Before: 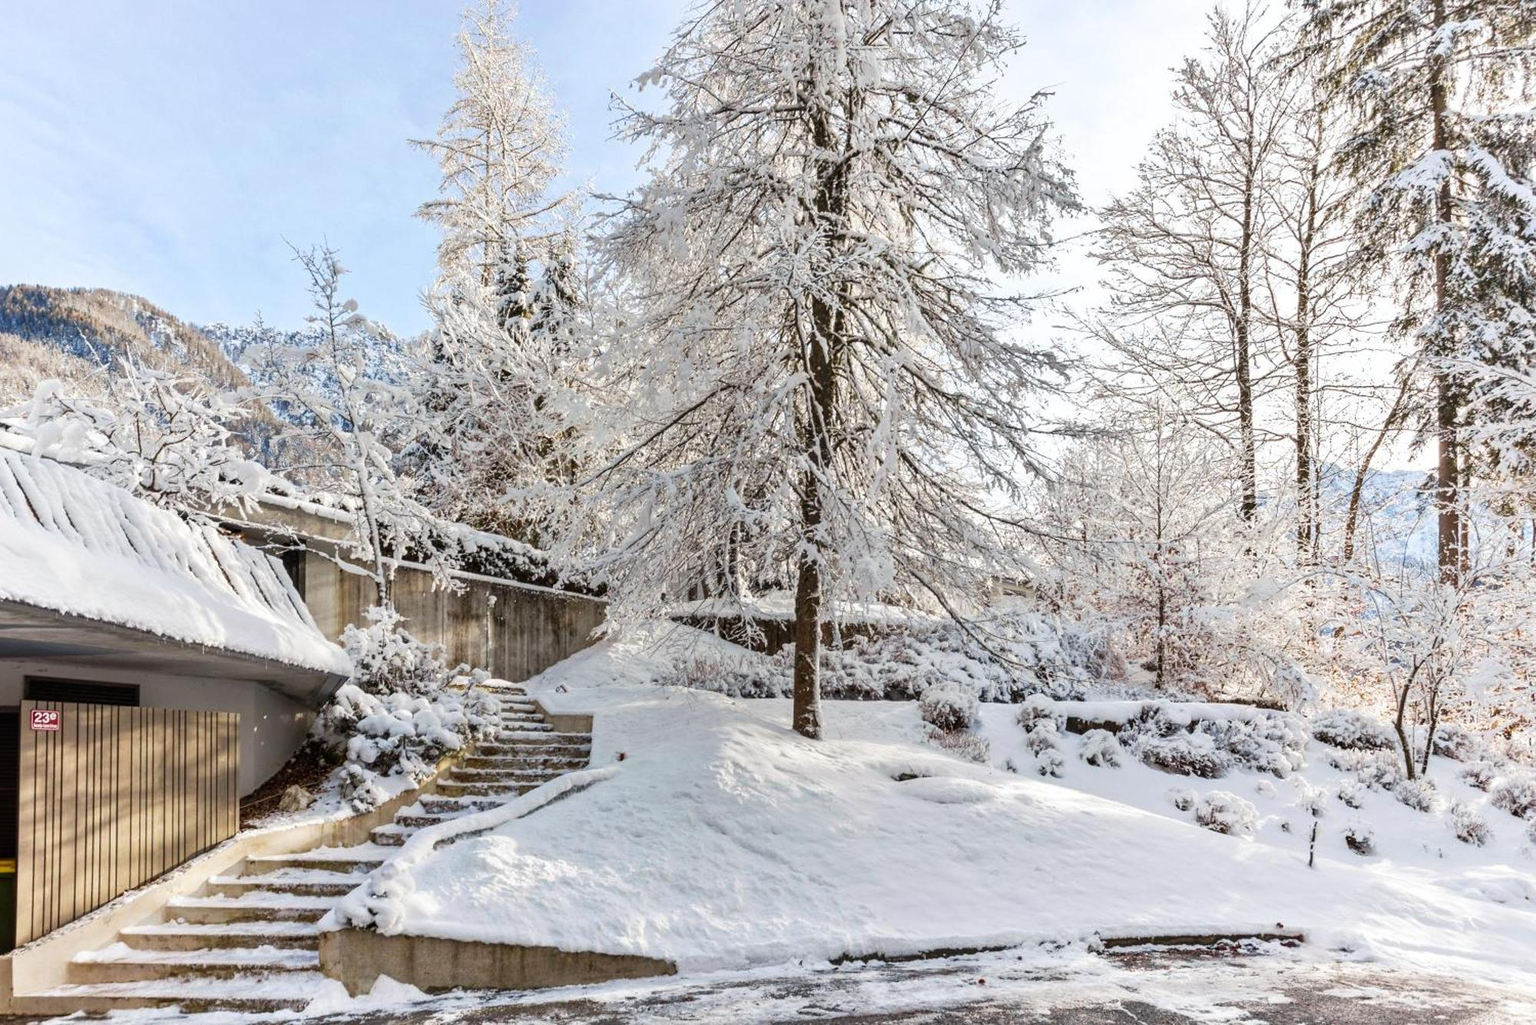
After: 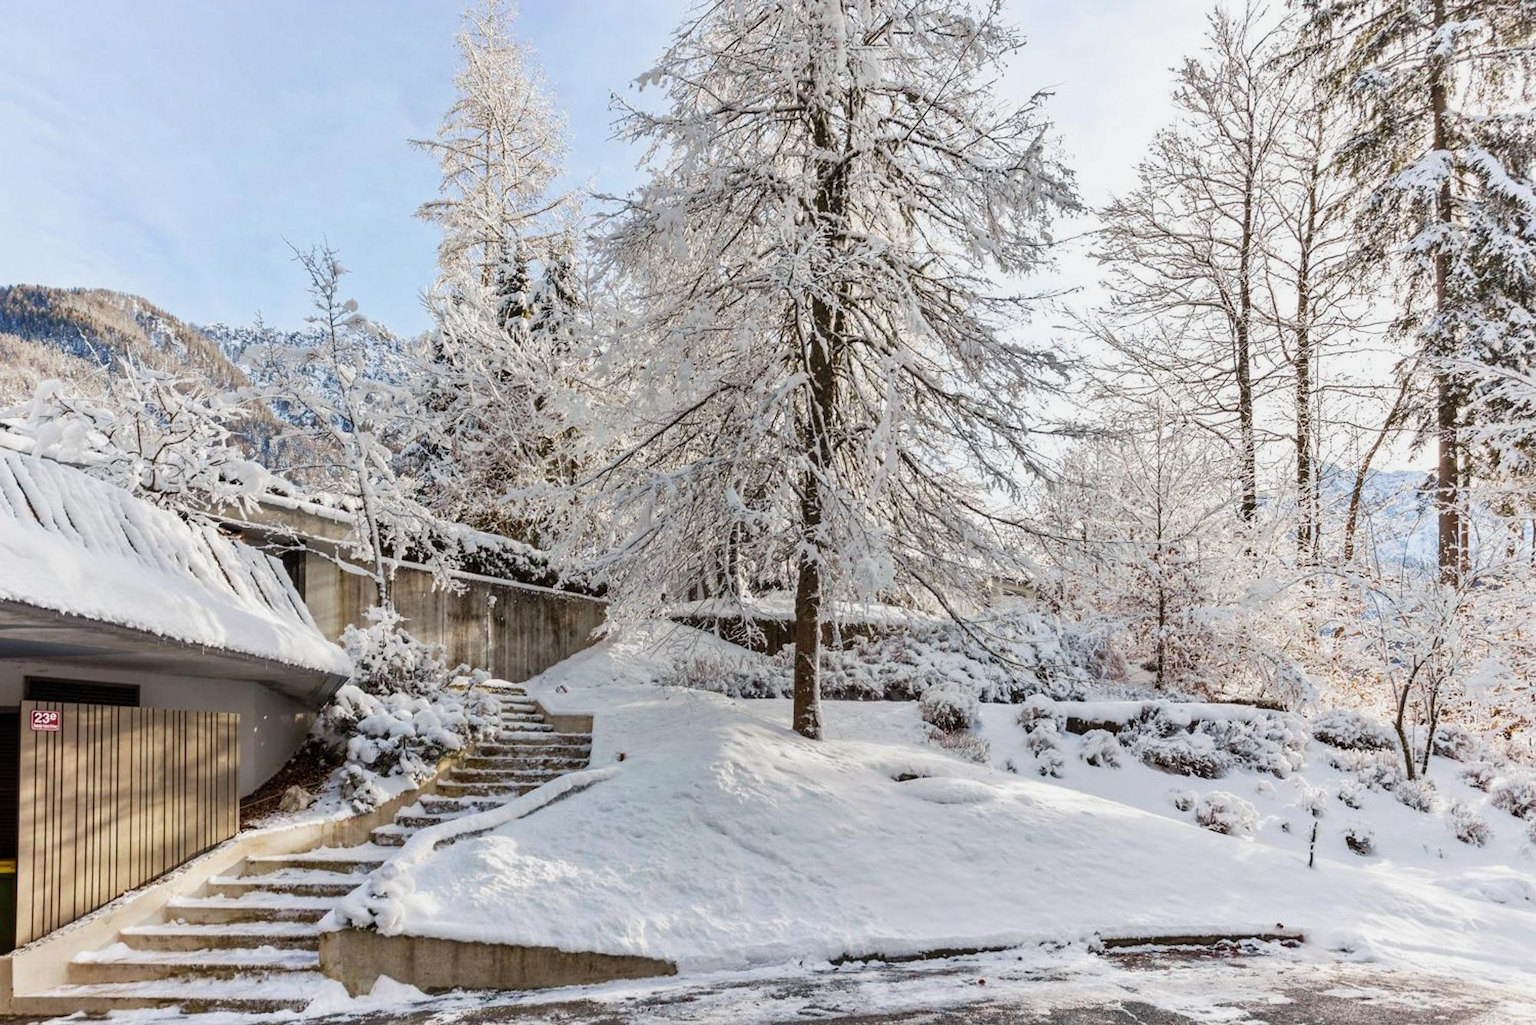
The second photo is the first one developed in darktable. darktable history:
tone equalizer: -8 EV -0.55 EV
exposure: exposure -0.177 EV, compensate highlight preservation false
